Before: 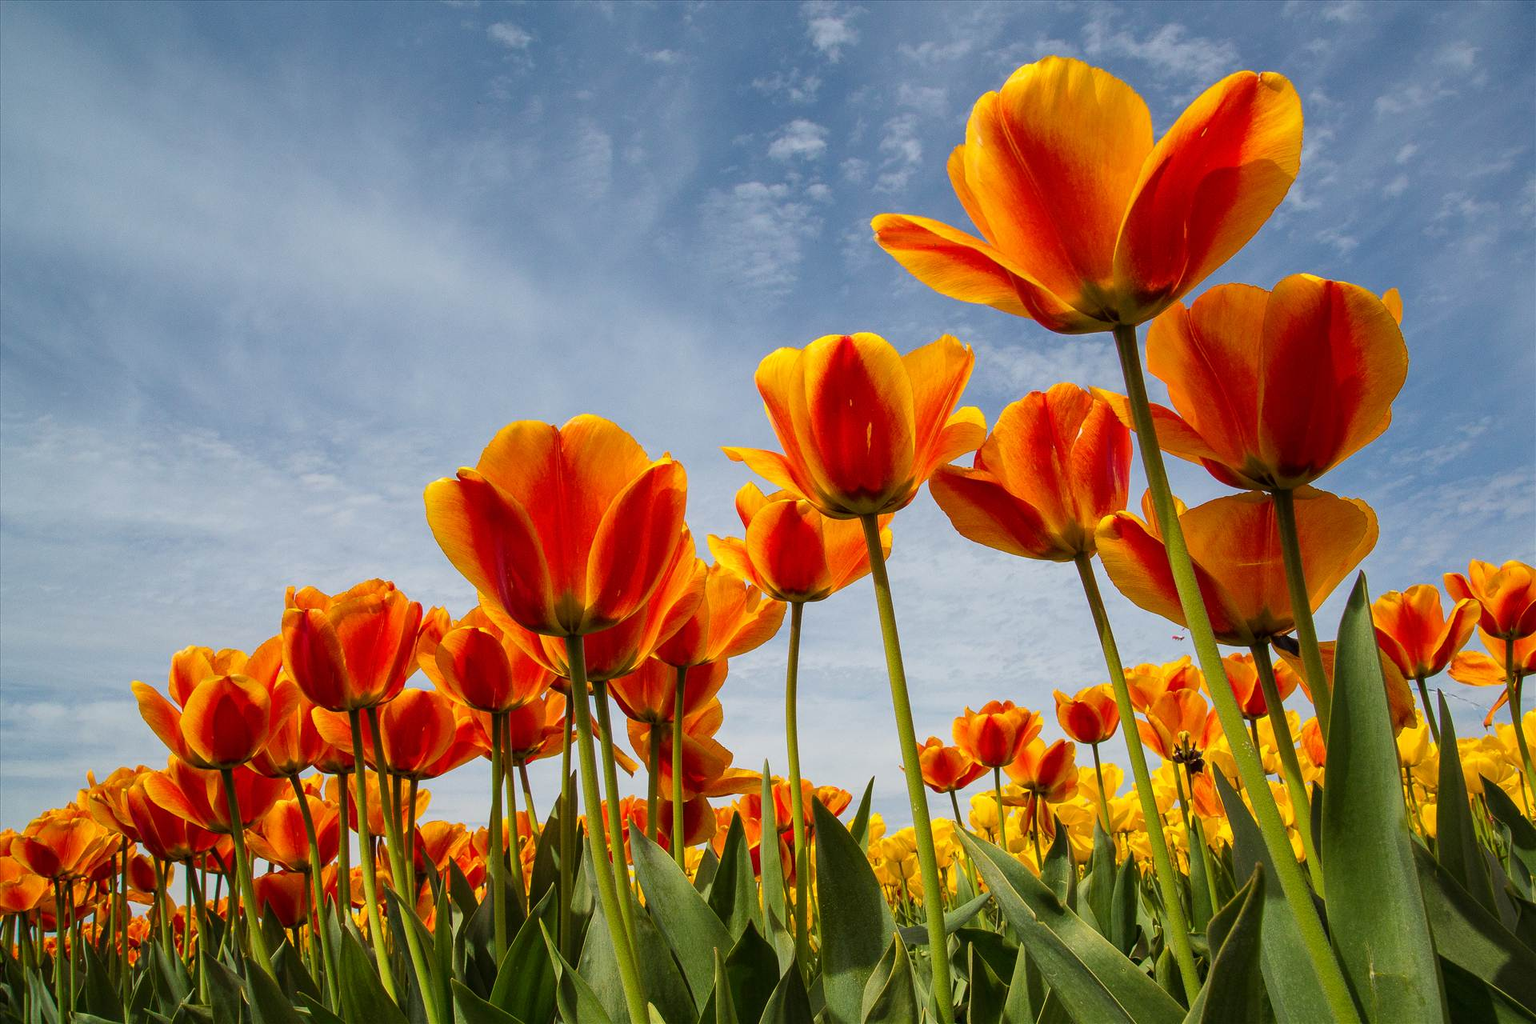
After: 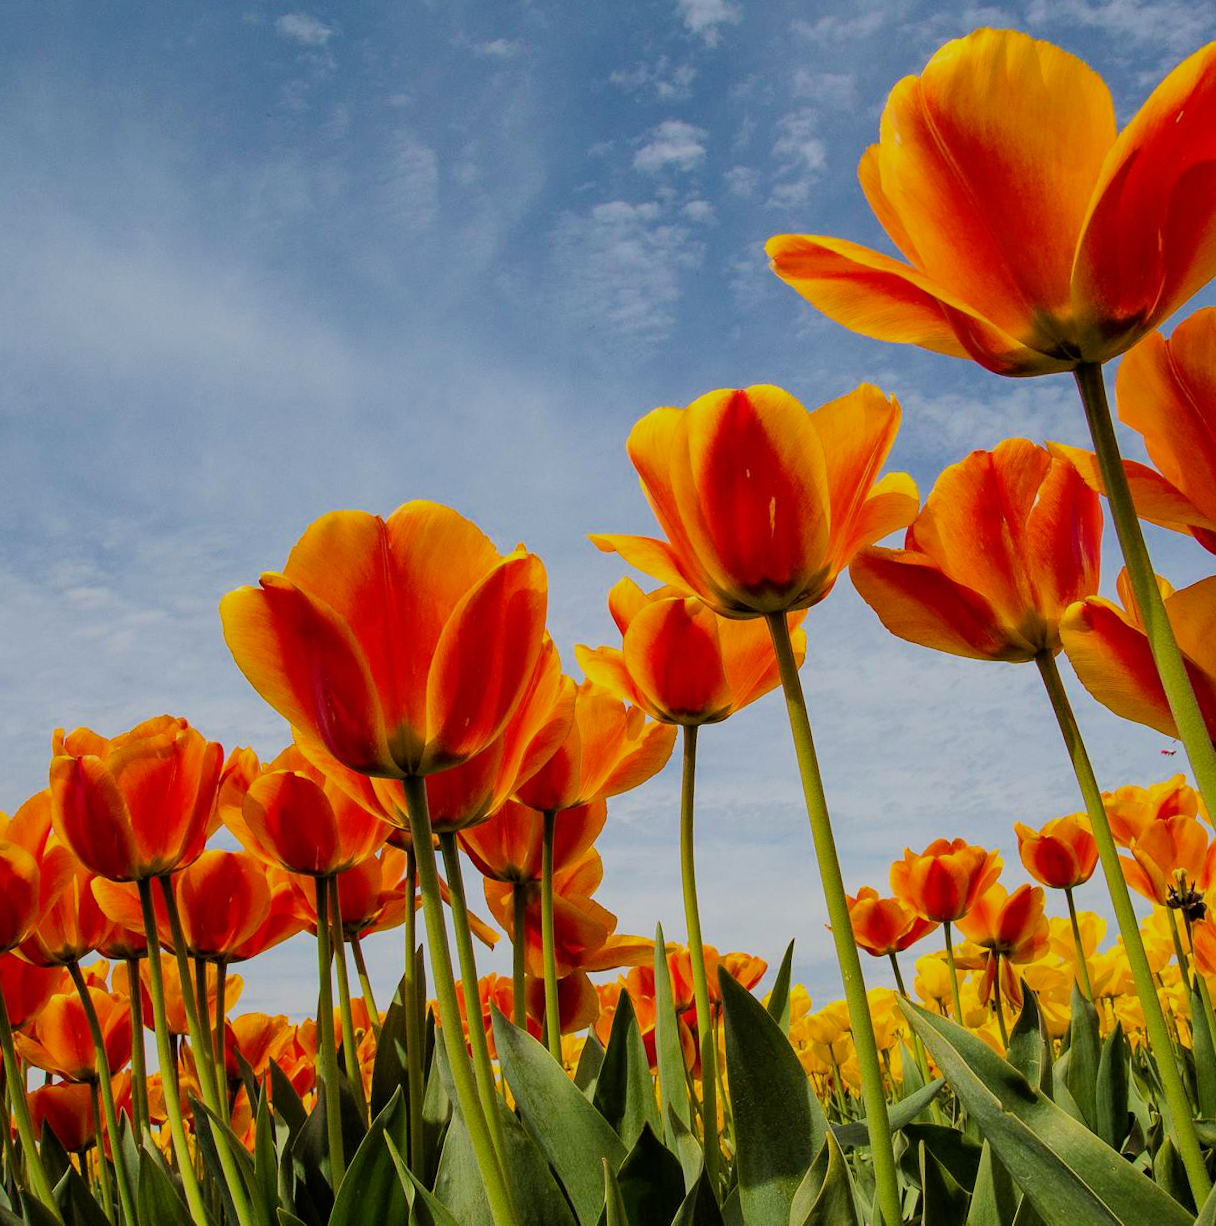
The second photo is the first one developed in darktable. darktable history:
rotate and perspective: rotation -2.12°, lens shift (vertical) 0.009, lens shift (horizontal) -0.008, automatic cropping original format, crop left 0.036, crop right 0.964, crop top 0.05, crop bottom 0.959
crop and rotate: left 14.436%, right 18.898%
haze removal: compatibility mode true, adaptive false
bloom: size 13.65%, threshold 98.39%, strength 4.82%
filmic rgb: black relative exposure -7.65 EV, white relative exposure 4.56 EV, hardness 3.61, color science v6 (2022)
